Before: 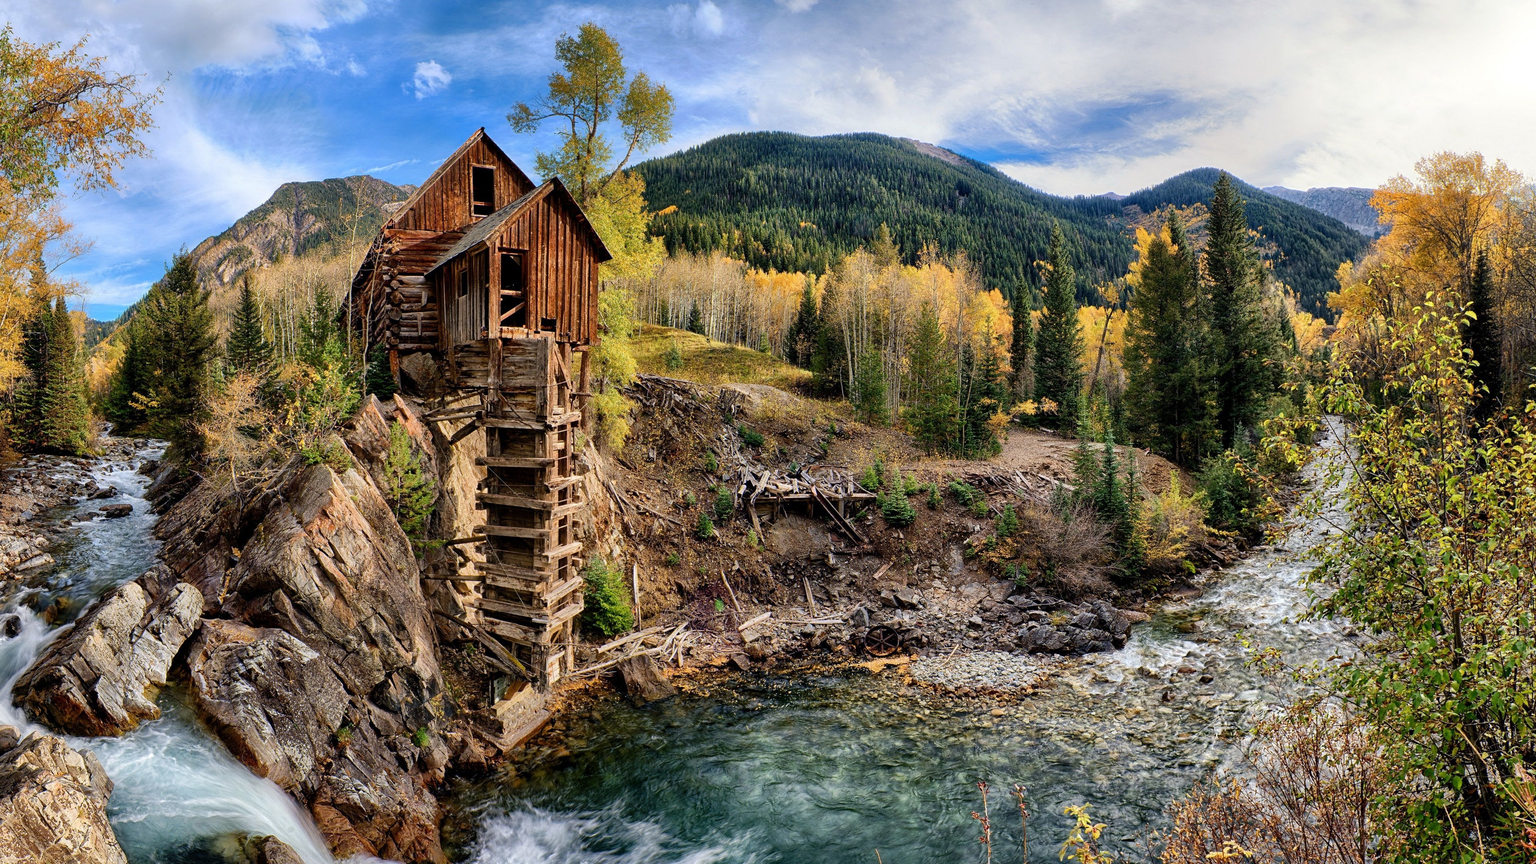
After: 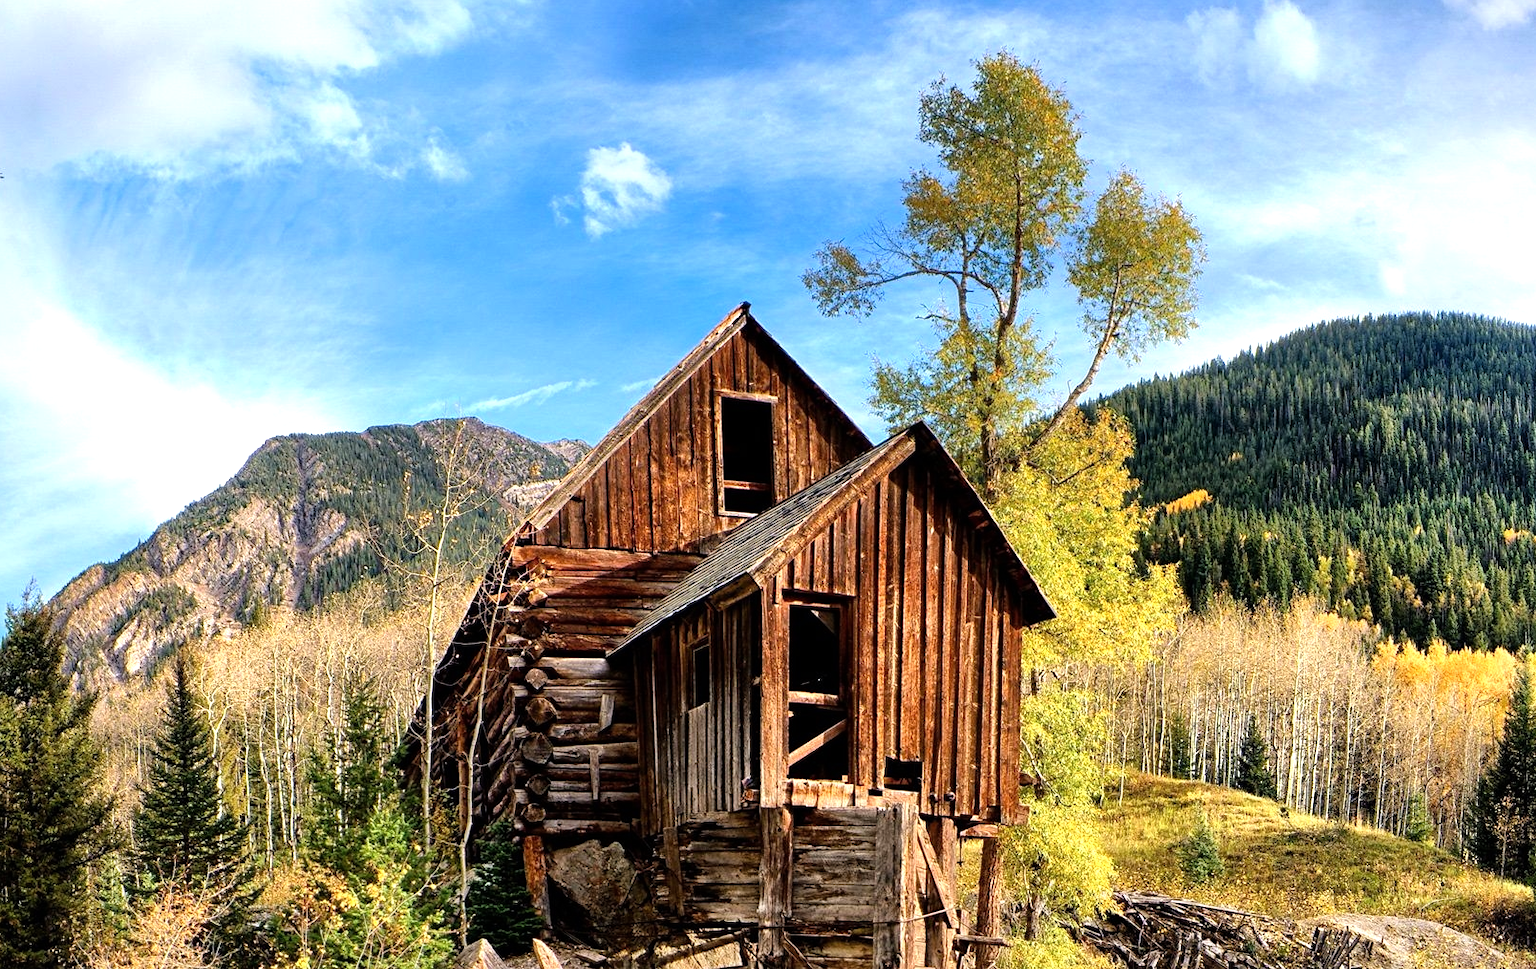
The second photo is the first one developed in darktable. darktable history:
crop and rotate: left 11.094%, top 0.062%, right 47.03%, bottom 52.944%
tone equalizer: -8 EV -0.764 EV, -7 EV -0.73 EV, -6 EV -0.588 EV, -5 EV -0.414 EV, -3 EV 0.371 EV, -2 EV 0.6 EV, -1 EV 0.686 EV, +0 EV 0.773 EV
